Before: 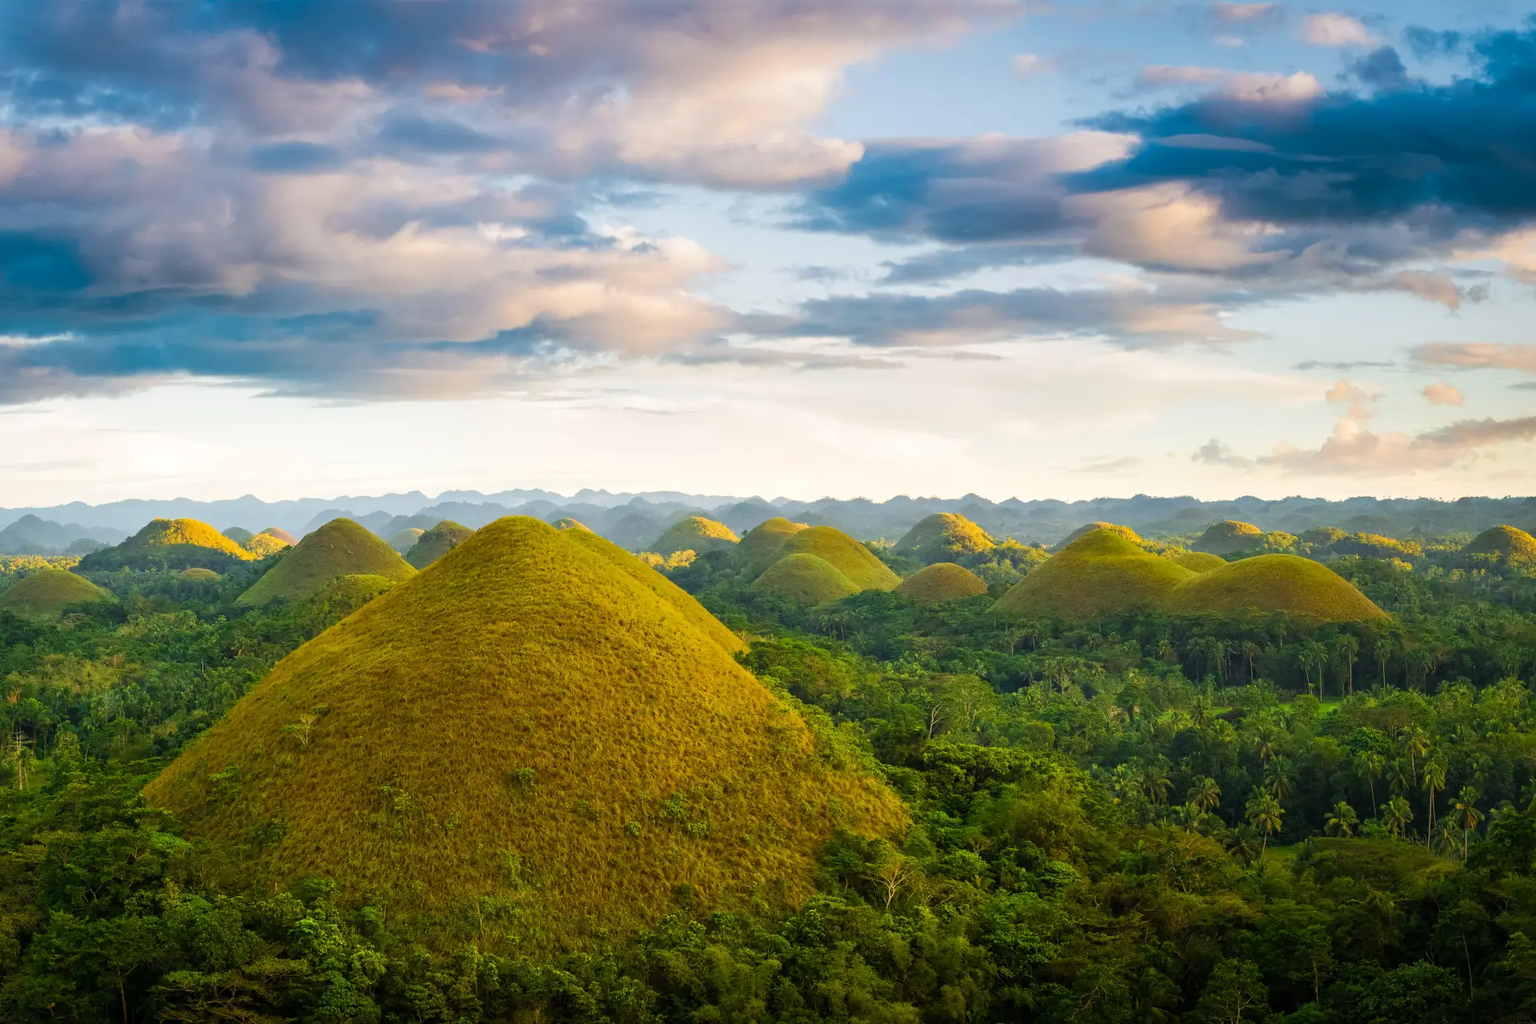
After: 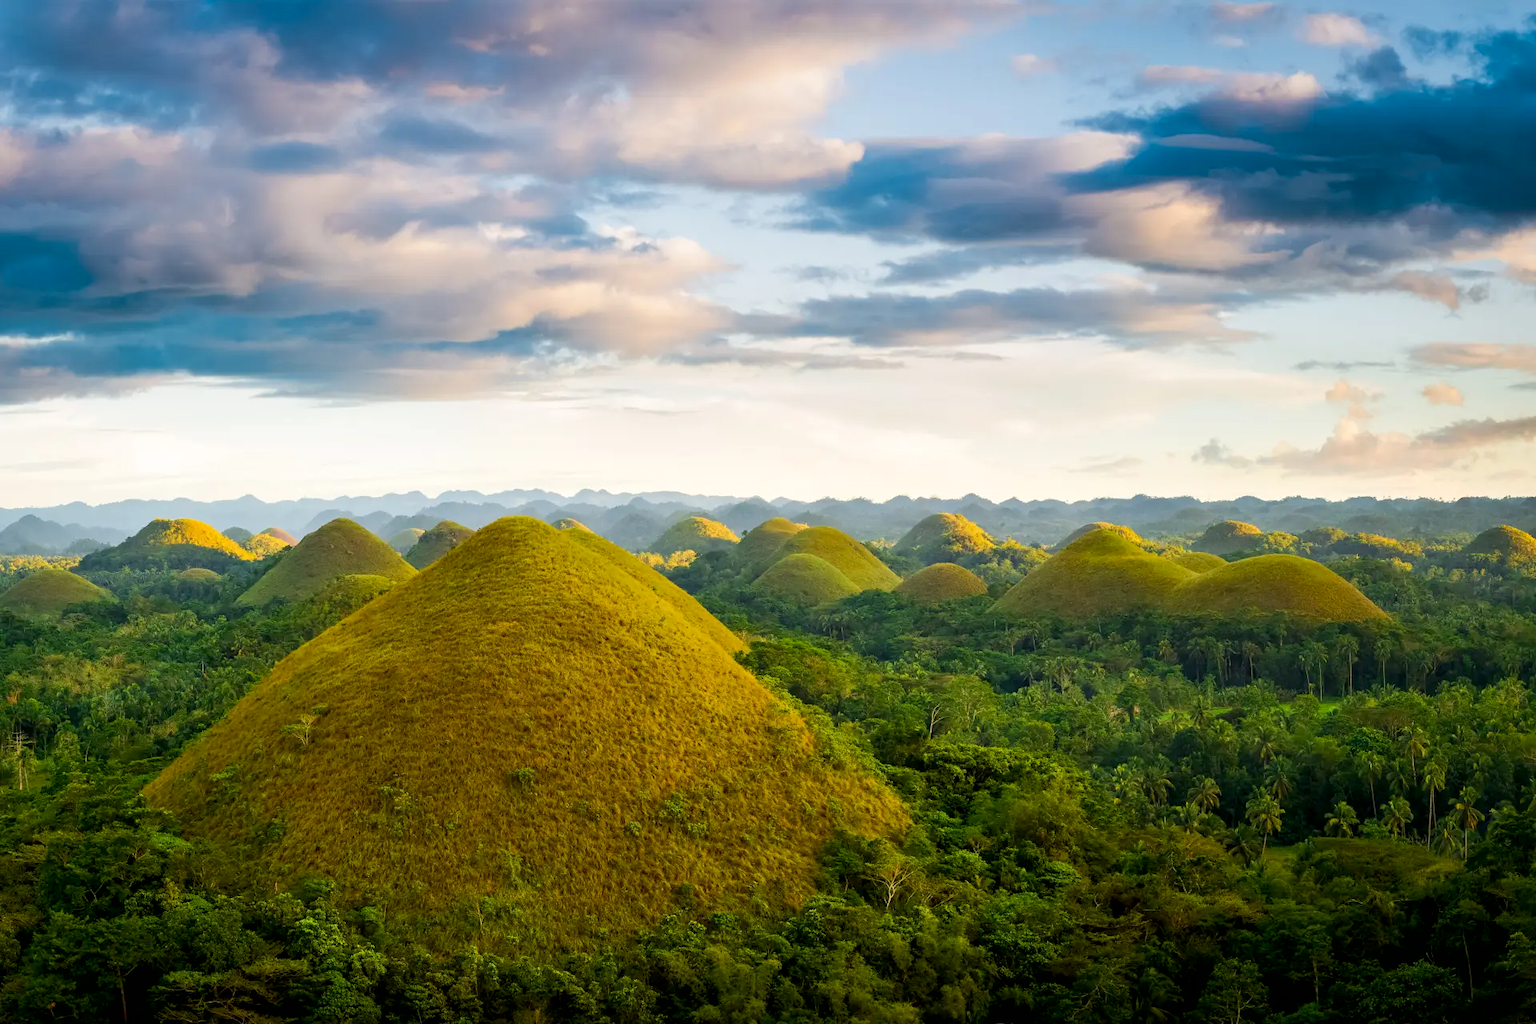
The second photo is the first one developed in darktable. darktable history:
contrast brightness saturation: contrast 0.07
exposure: black level correction 0.005, exposure 0.001 EV, compensate highlight preservation false
